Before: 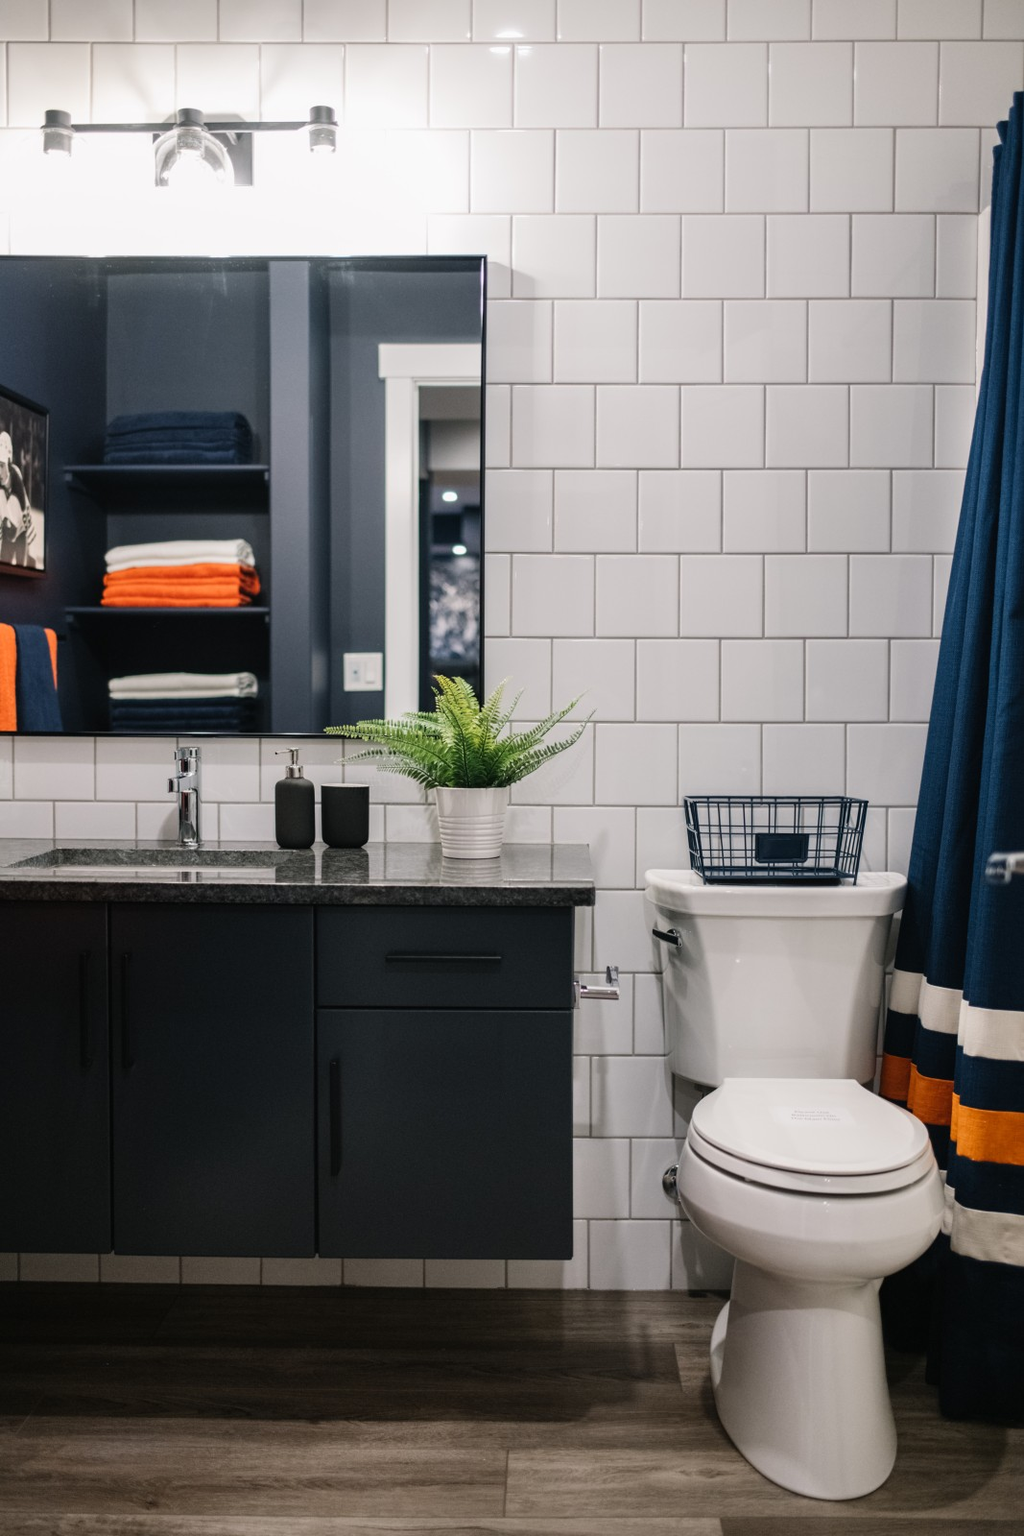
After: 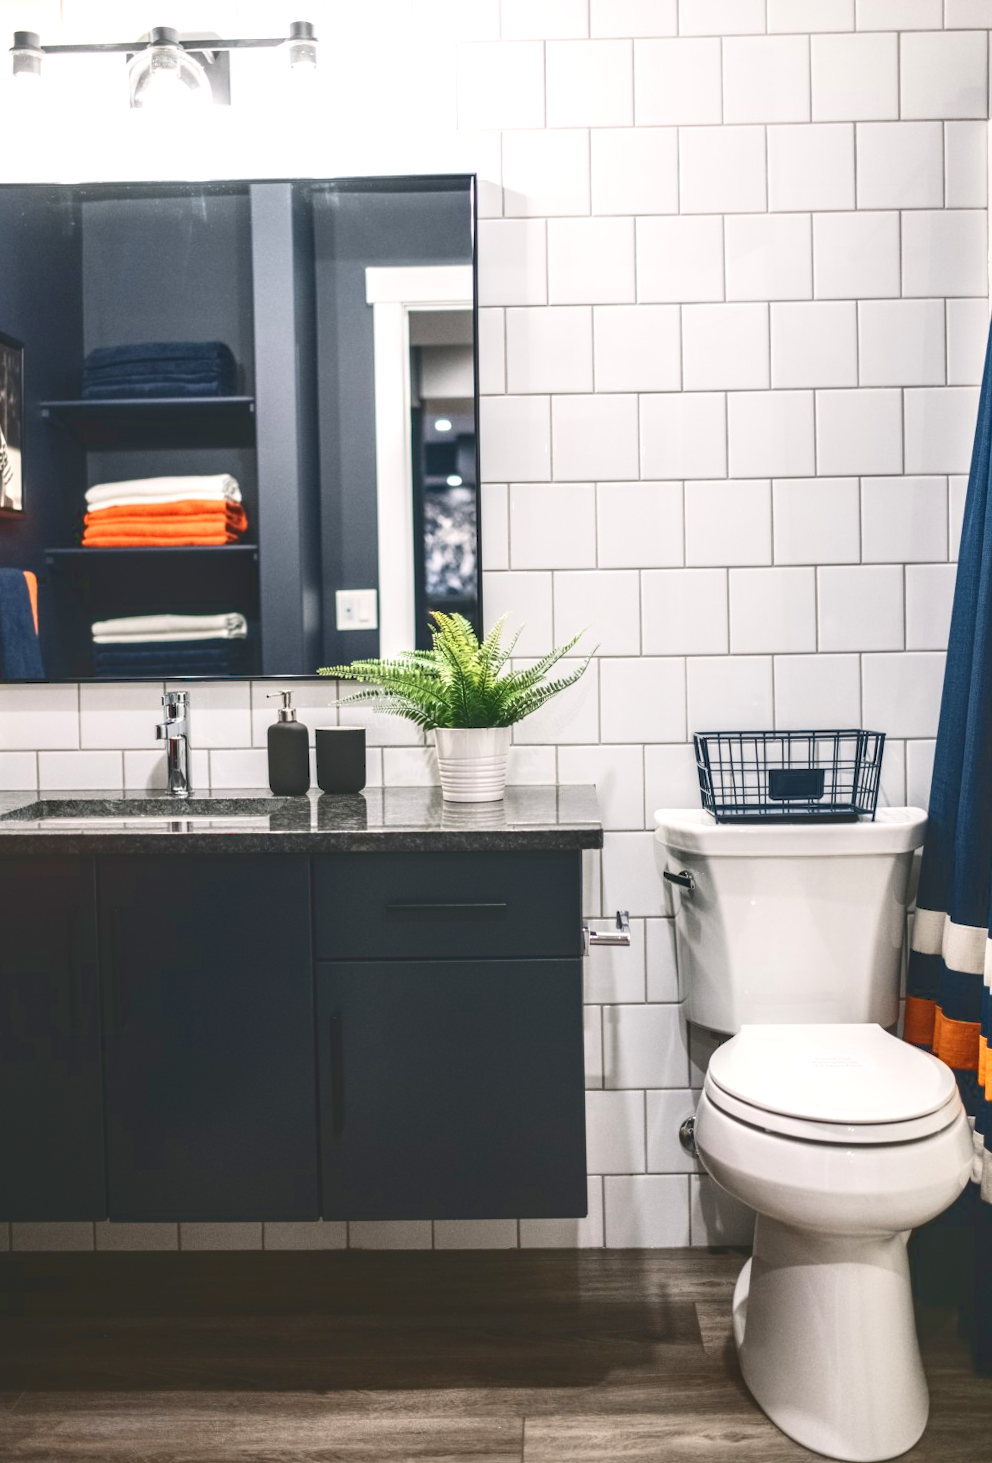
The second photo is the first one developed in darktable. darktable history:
contrast brightness saturation: saturation -0.05
rotate and perspective: rotation -1.17°, automatic cropping off
crop: left 3.305%, top 6.436%, right 6.389%, bottom 3.258%
local contrast: on, module defaults
shadows and highlights: shadows -12.5, white point adjustment 4, highlights 28.33
levels: mode automatic, black 0.023%, white 99.97%, levels [0.062, 0.494, 0.925]
tone curve: curves: ch0 [(0, 0.148) (0.191, 0.225) (0.712, 0.695) (0.864, 0.797) (1, 0.839)]
